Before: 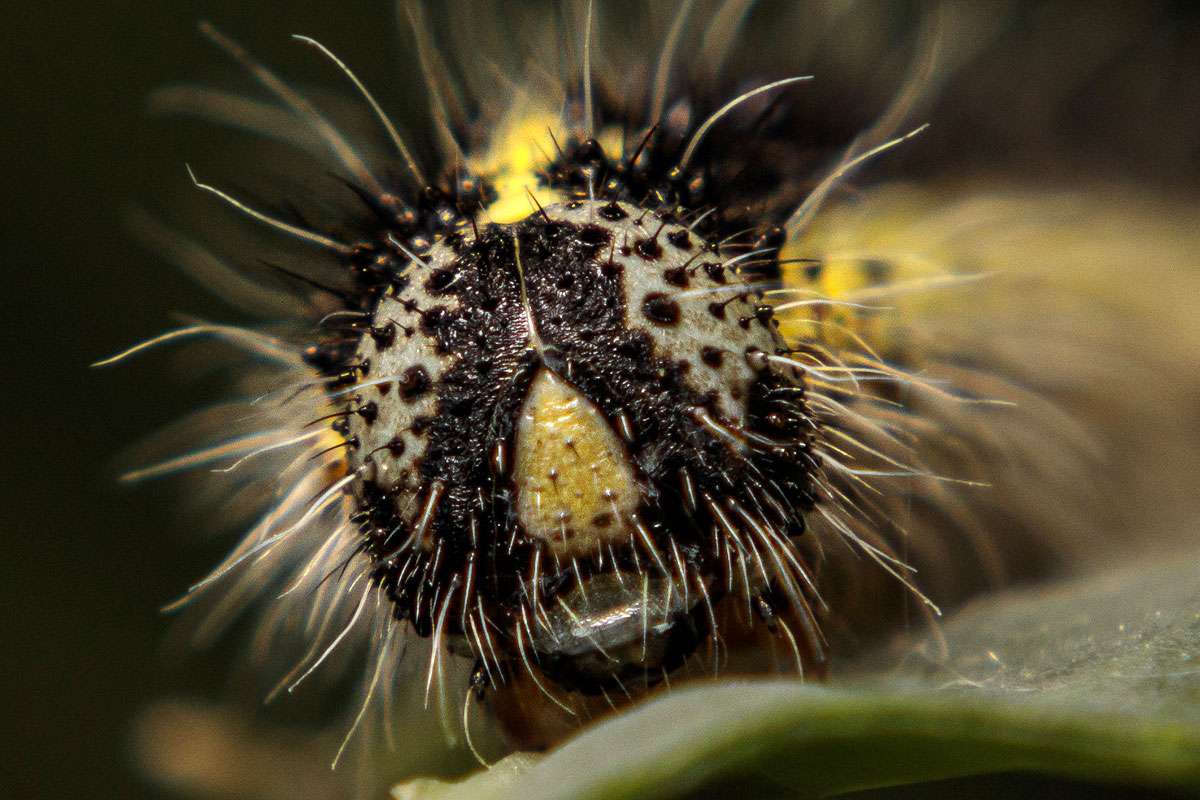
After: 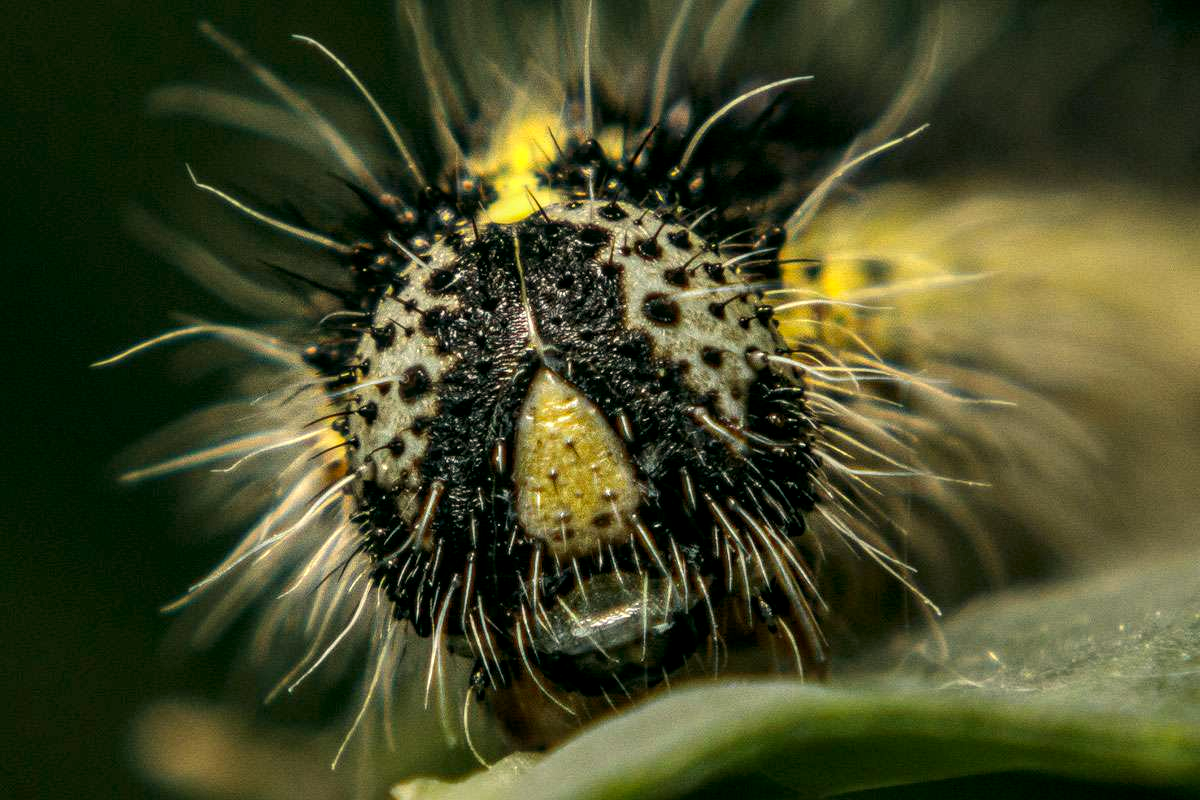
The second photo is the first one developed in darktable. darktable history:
local contrast: detail 130%
color correction: highlights a* -0.482, highlights b* 9.48, shadows a* -9.48, shadows b* 0.803
